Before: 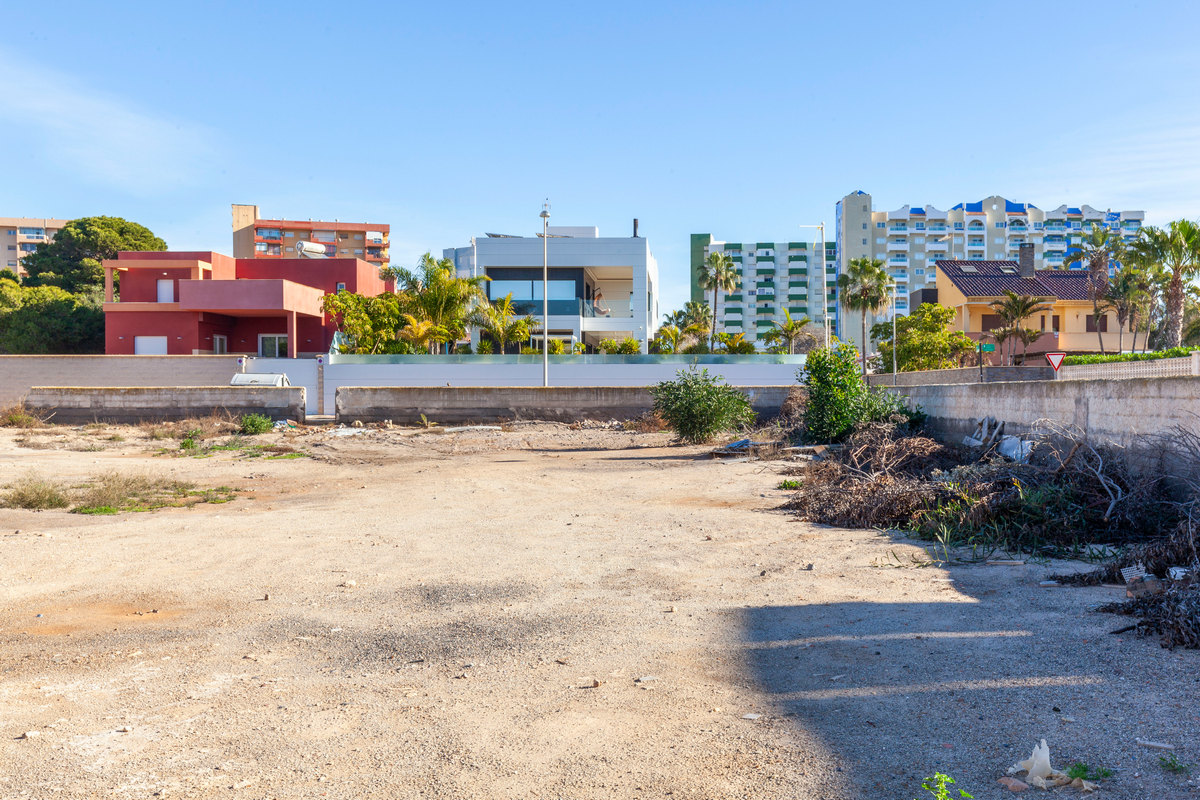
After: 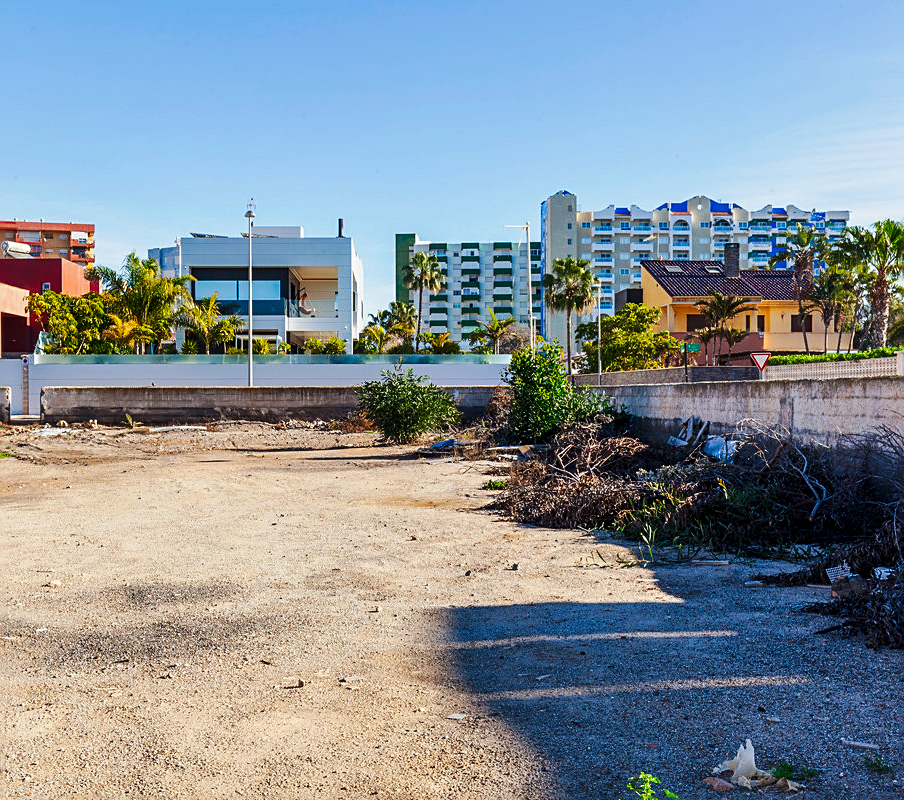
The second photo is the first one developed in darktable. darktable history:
sharpen: on, module defaults
tone curve: curves: ch0 [(0, 0) (0.003, 0) (0.011, 0) (0.025, 0) (0.044, 0.006) (0.069, 0.024) (0.1, 0.038) (0.136, 0.052) (0.177, 0.08) (0.224, 0.112) (0.277, 0.145) (0.335, 0.206) (0.399, 0.284) (0.468, 0.372) (0.543, 0.477) (0.623, 0.593) (0.709, 0.717) (0.801, 0.815) (0.898, 0.92) (1, 1)], preserve colors none
shadows and highlights: shadows -20, white point adjustment -2, highlights -35
crop and rotate: left 24.6%
